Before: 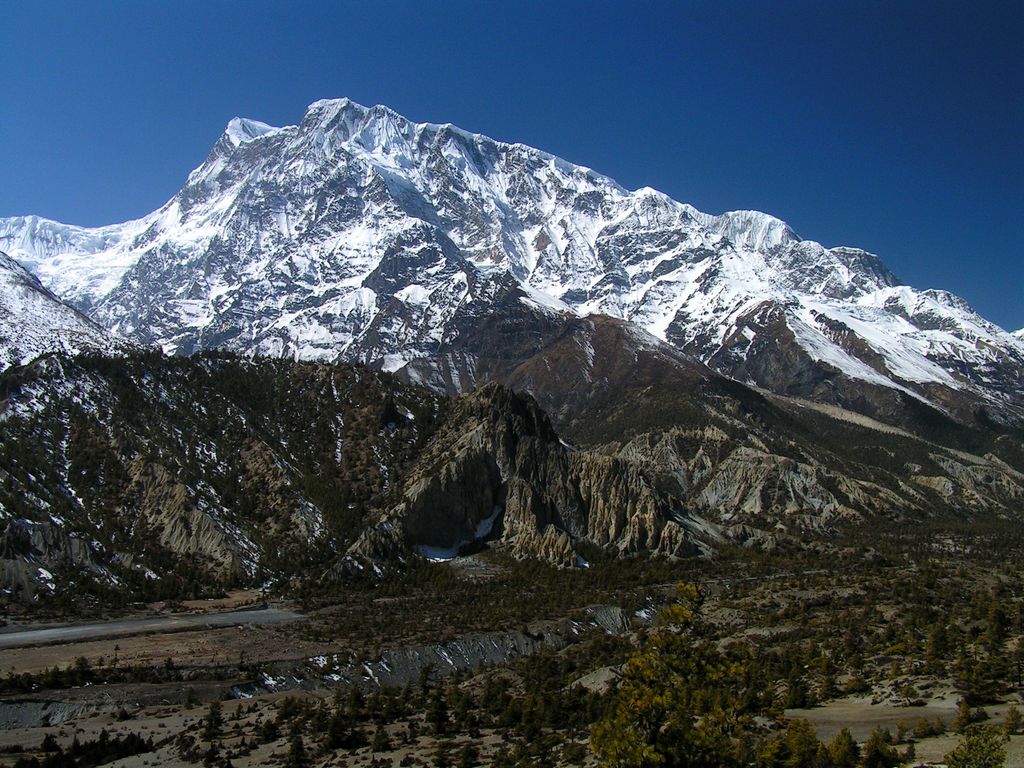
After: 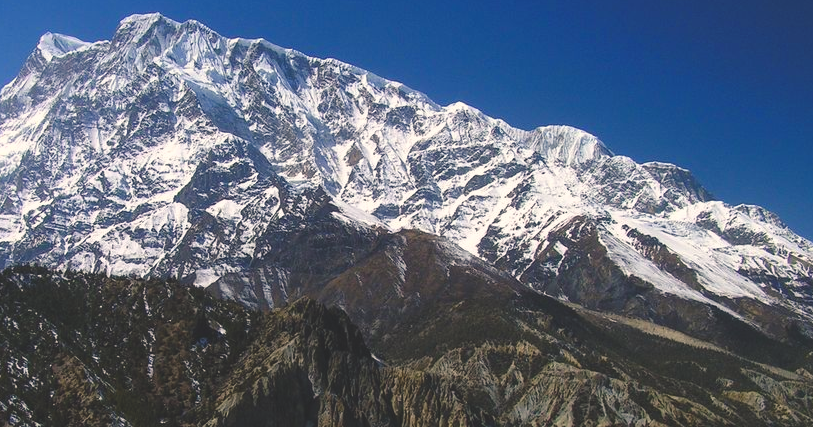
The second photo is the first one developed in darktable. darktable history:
color balance rgb: shadows lift › chroma 2%, shadows lift › hue 247.2°, power › chroma 0.3%, power › hue 25.2°, highlights gain › chroma 3%, highlights gain › hue 60°, global offset › luminance 2%, perceptual saturation grading › global saturation 20%, perceptual saturation grading › highlights -20%, perceptual saturation grading › shadows 30%
exposure: compensate highlight preservation false
crop: left 18.38%, top 11.092%, right 2.134%, bottom 33.217%
